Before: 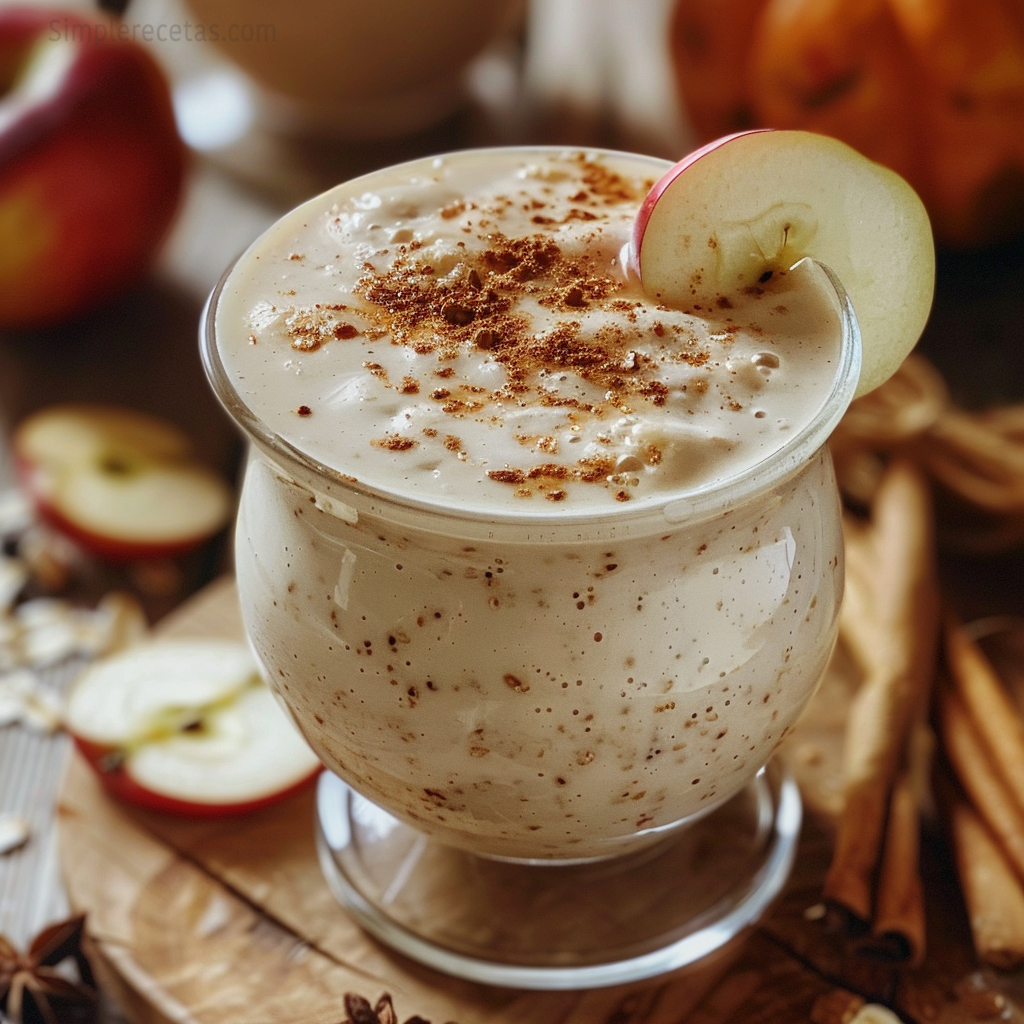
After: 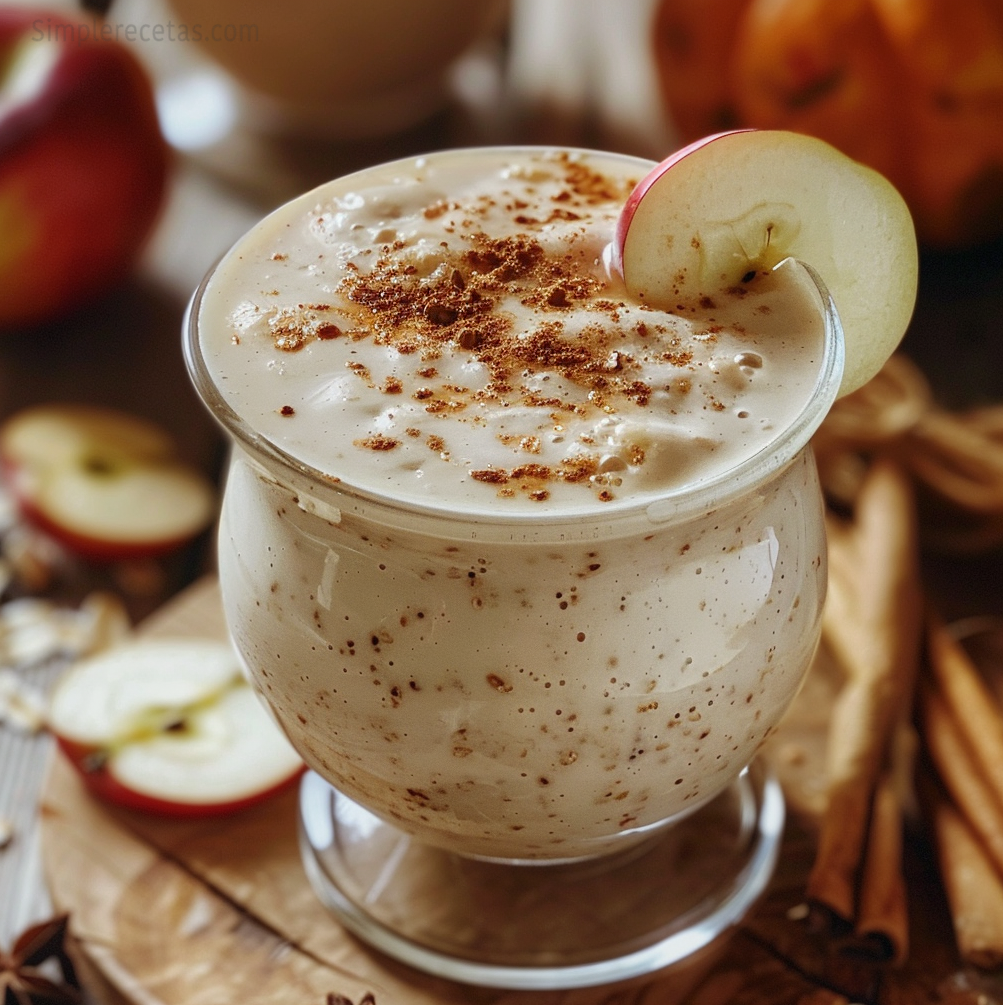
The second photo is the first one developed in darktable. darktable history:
crop: left 1.713%, right 0.288%, bottom 1.809%
